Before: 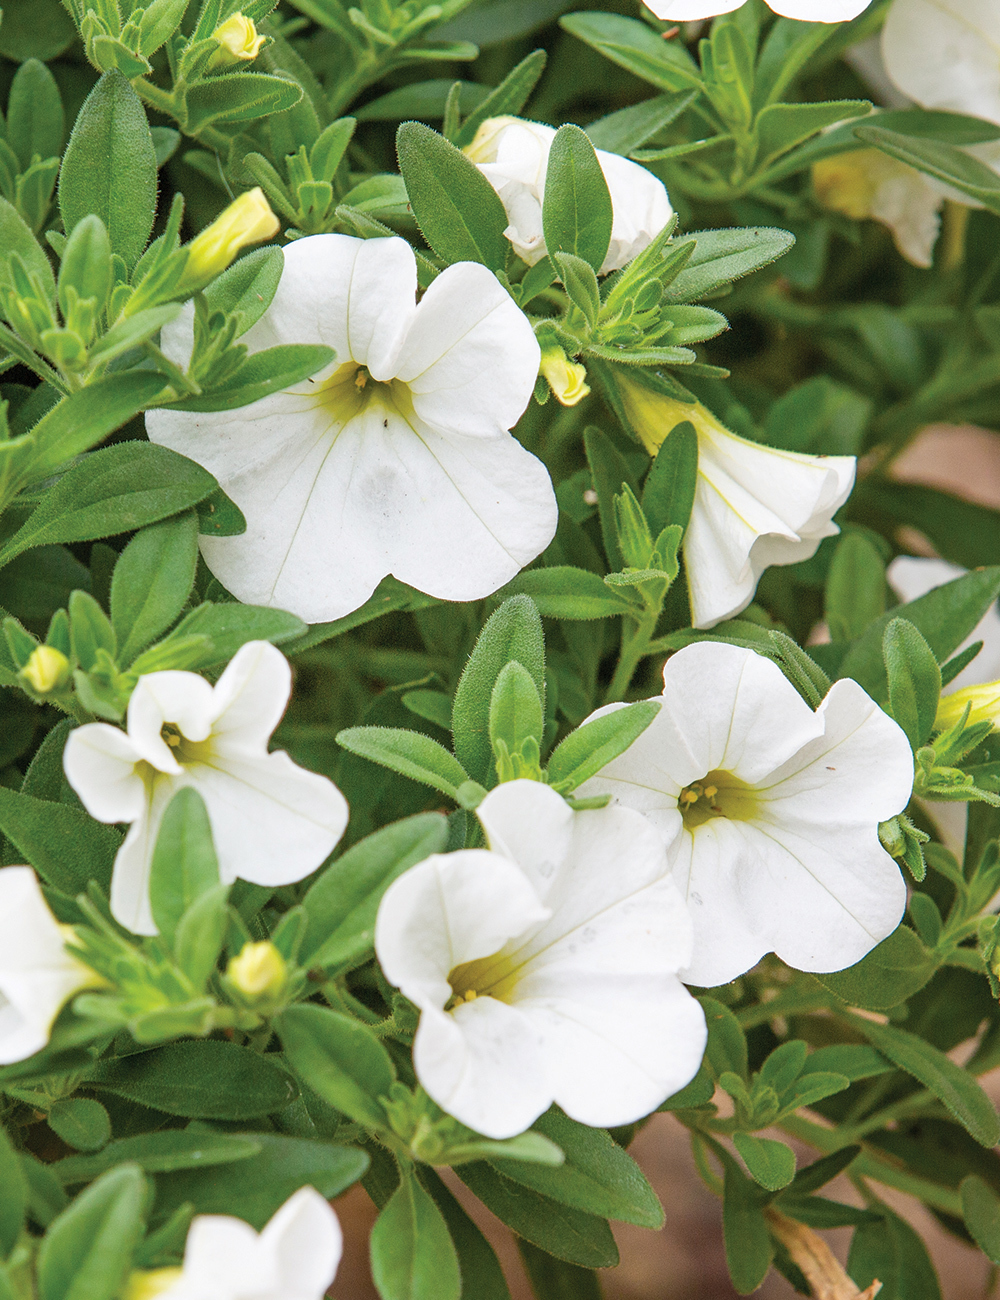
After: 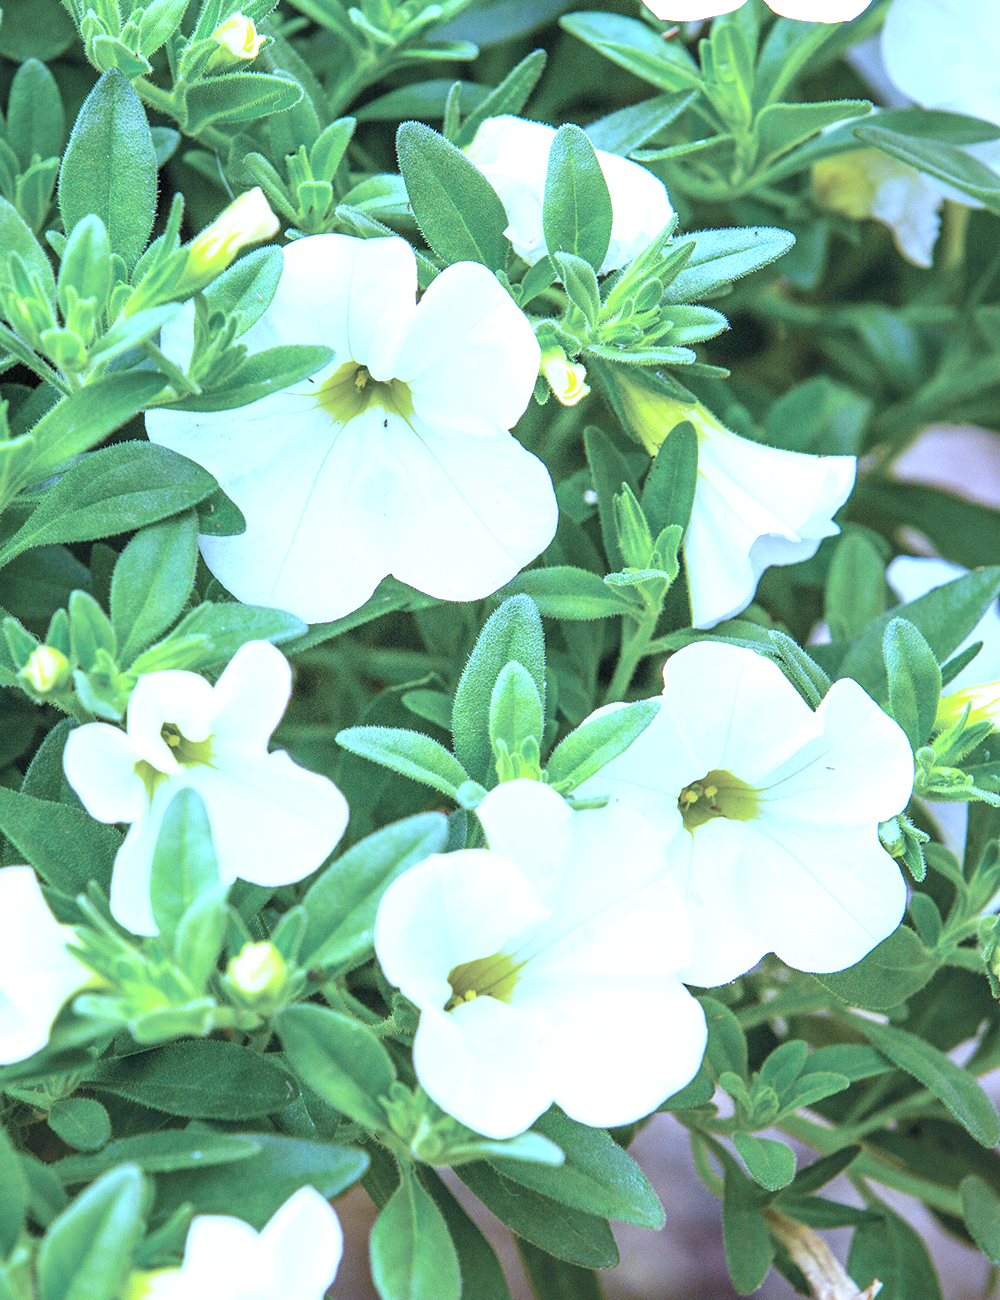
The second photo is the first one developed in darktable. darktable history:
exposure: exposure 1 EV, compensate highlight preservation false
white balance: red 0.766, blue 1.537
